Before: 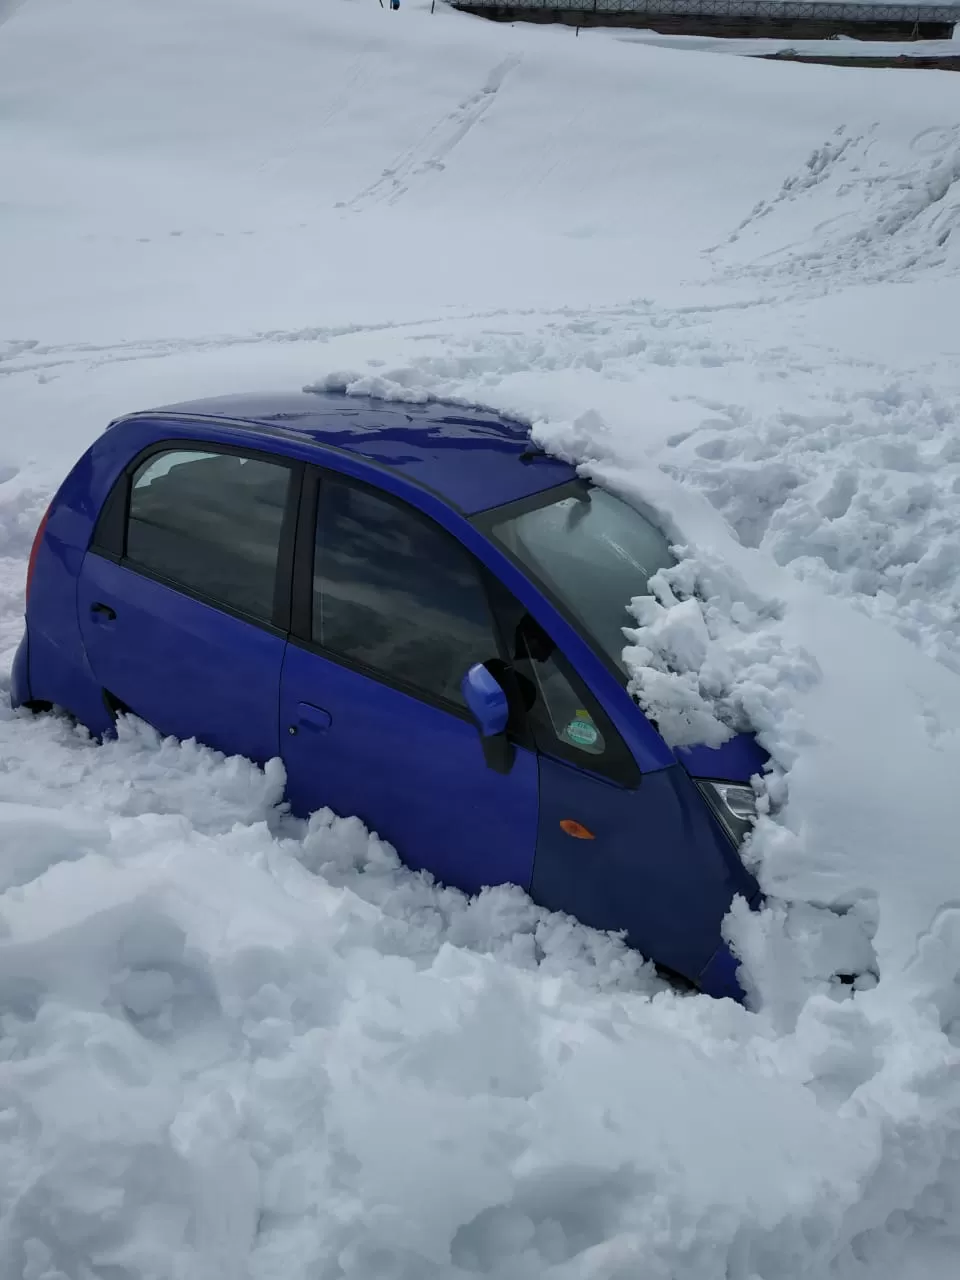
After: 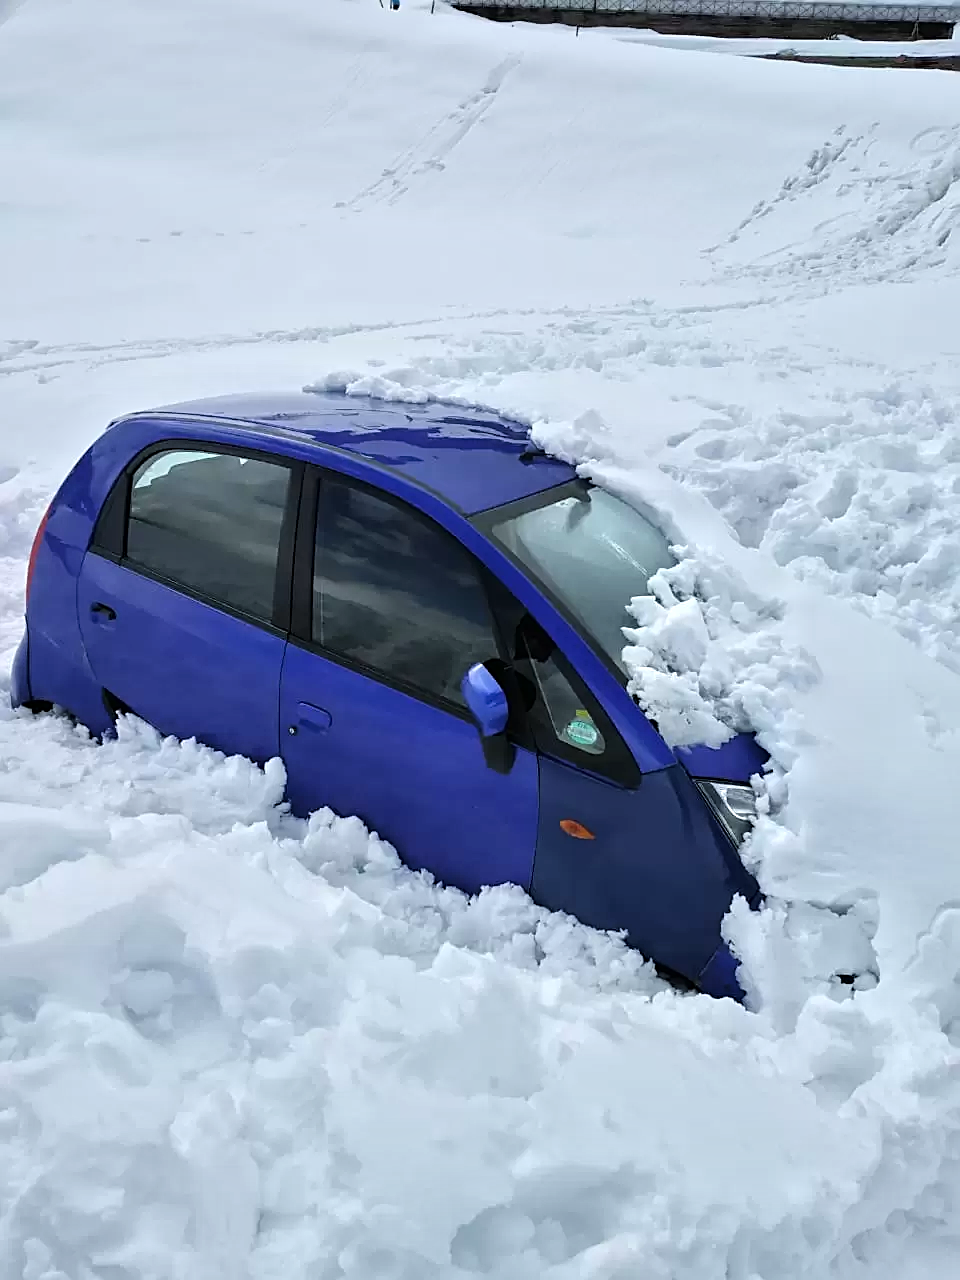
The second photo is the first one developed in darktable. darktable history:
tone equalizer: -7 EV 0.151 EV, -6 EV 0.571 EV, -5 EV 1.17 EV, -4 EV 1.32 EV, -3 EV 1.16 EV, -2 EV 0.6 EV, -1 EV 0.164 EV, smoothing diameter 2.23%, edges refinement/feathering 18.08, mask exposure compensation -1.57 EV, filter diffusion 5
sharpen: on, module defaults
